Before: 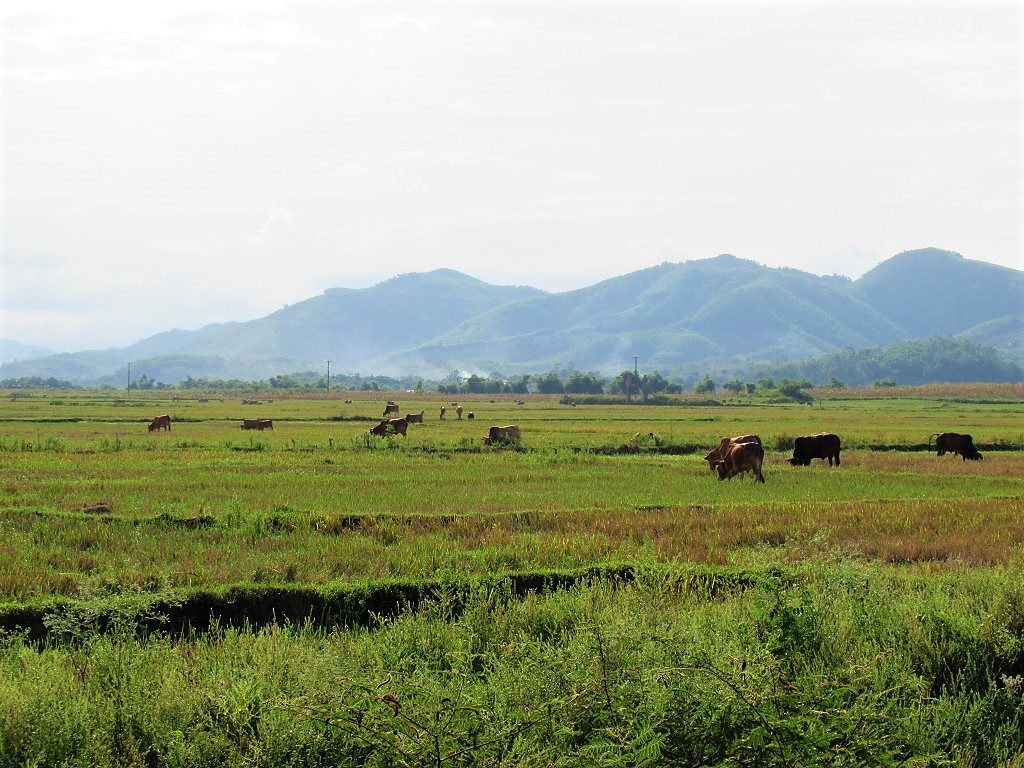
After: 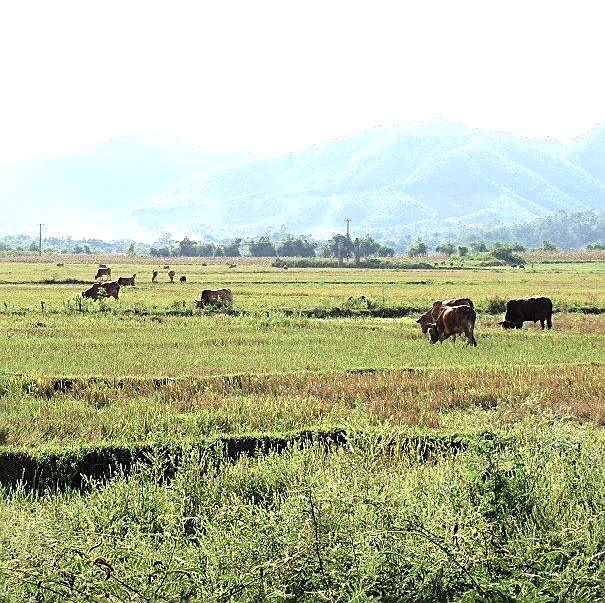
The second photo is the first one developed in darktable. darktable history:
levels: mode automatic, levels [0, 0.499, 1]
exposure: black level correction 0, exposure 1.105 EV, compensate highlight preservation false
crop and rotate: left 28.184%, top 17.968%, right 12.689%, bottom 3.483%
contrast brightness saturation: contrast 0.099, saturation -0.294
sharpen: on, module defaults
